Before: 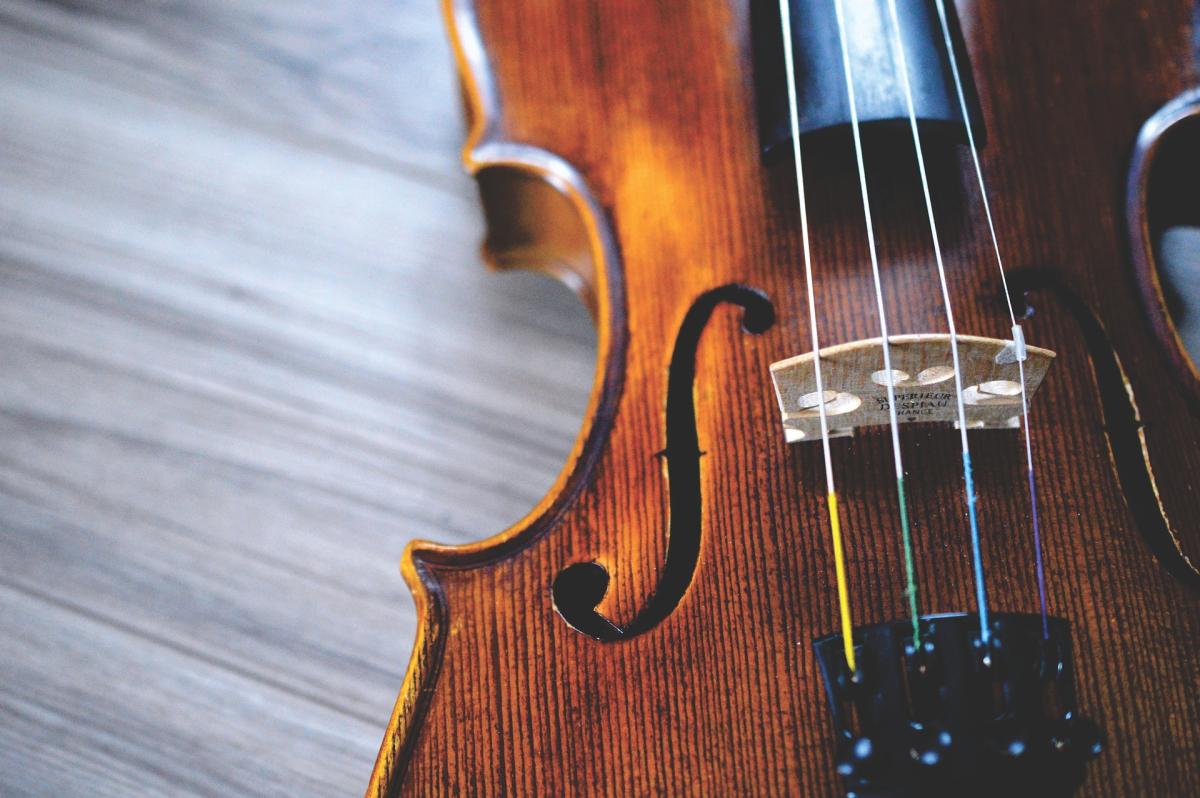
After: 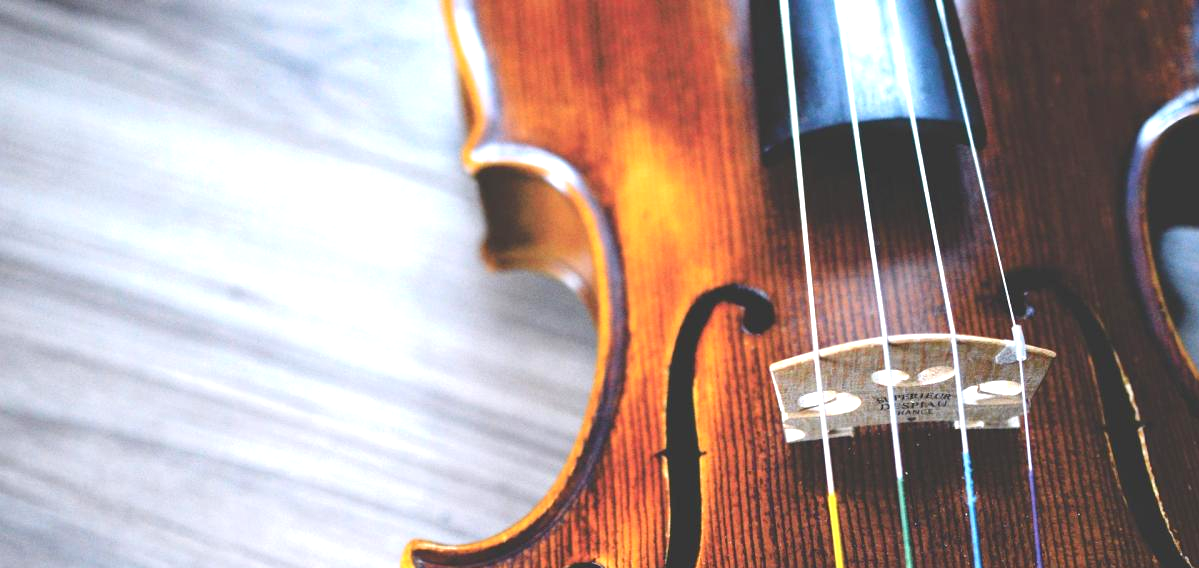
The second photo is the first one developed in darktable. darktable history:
crop: right 0.001%, bottom 28.712%
exposure: black level correction 0, exposure 0.701 EV, compensate highlight preservation false
